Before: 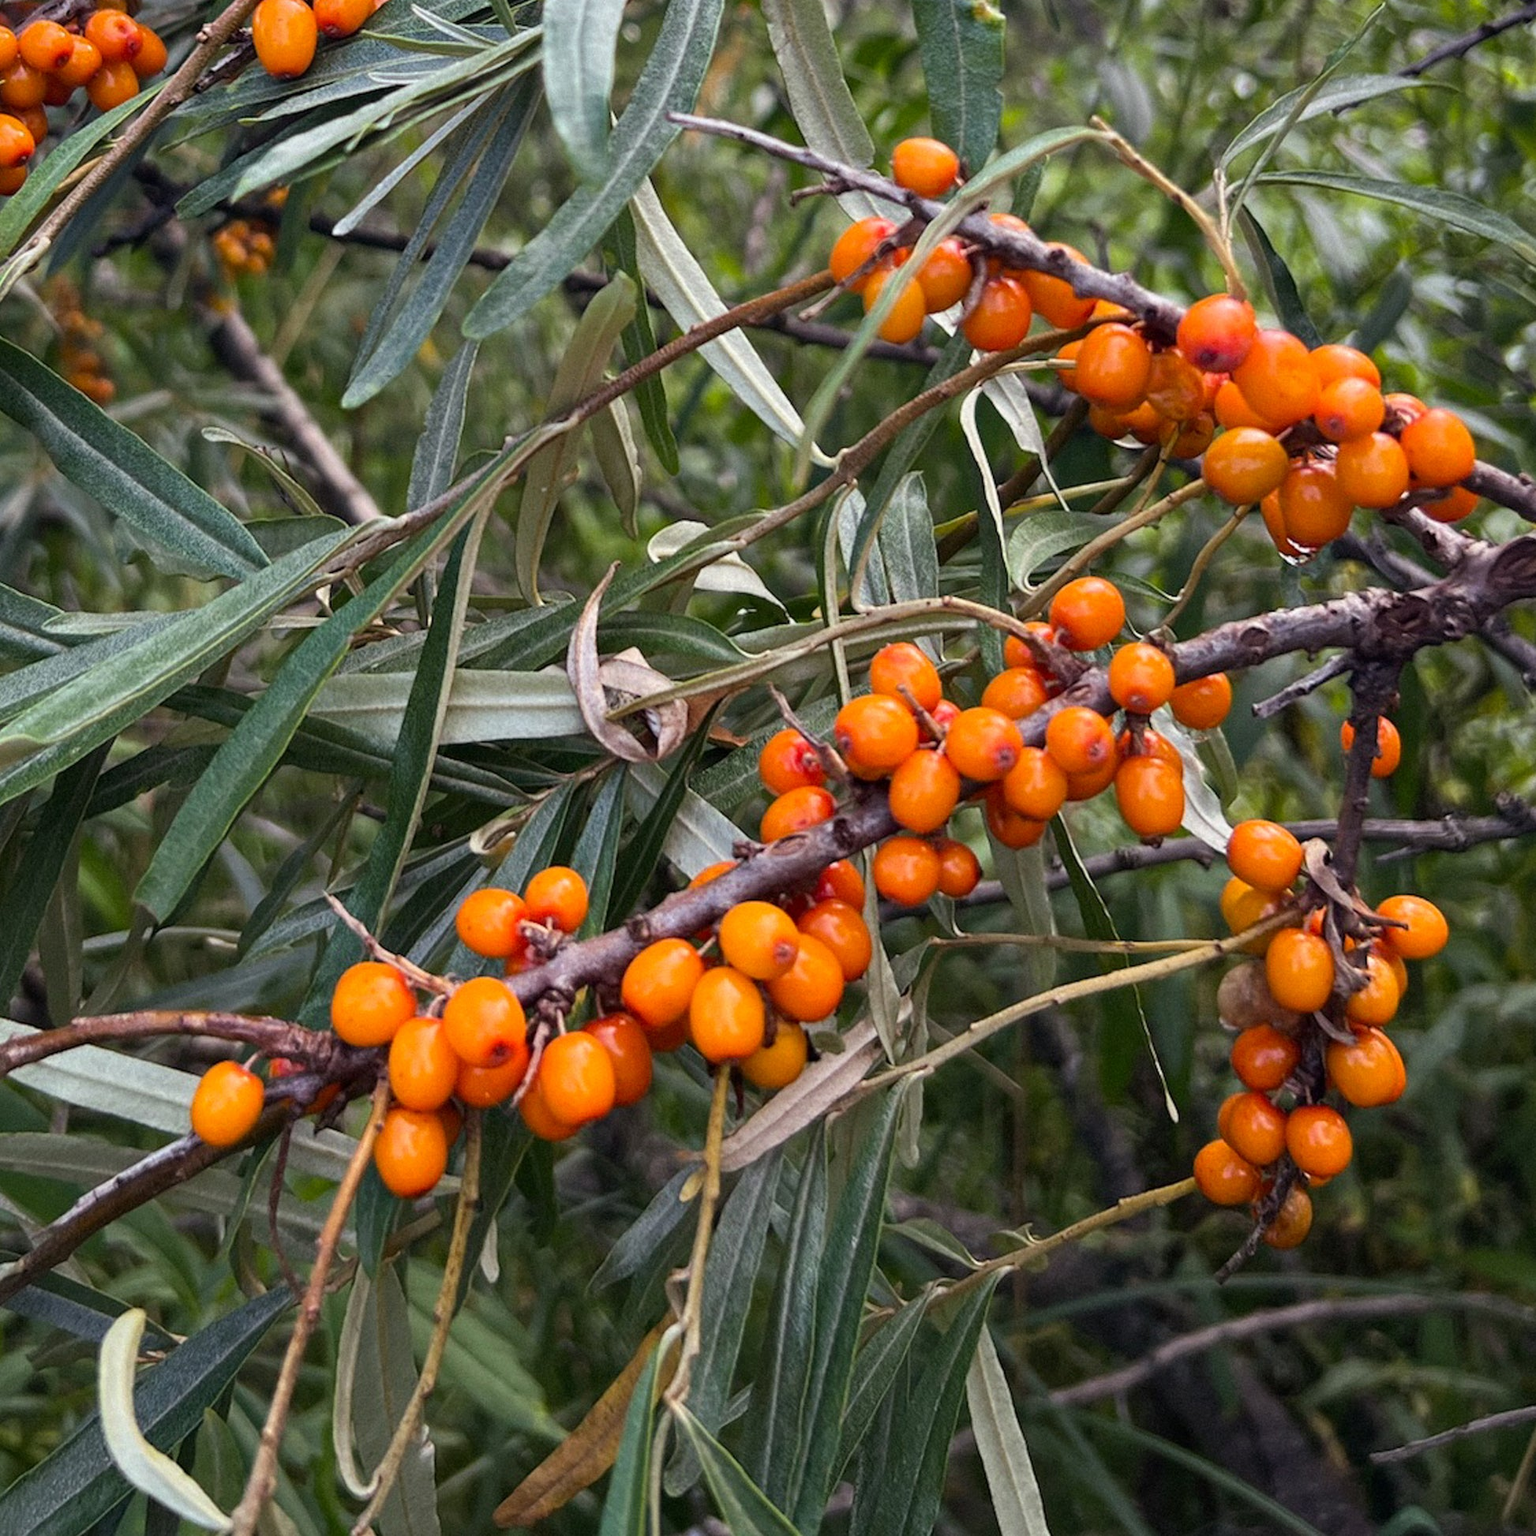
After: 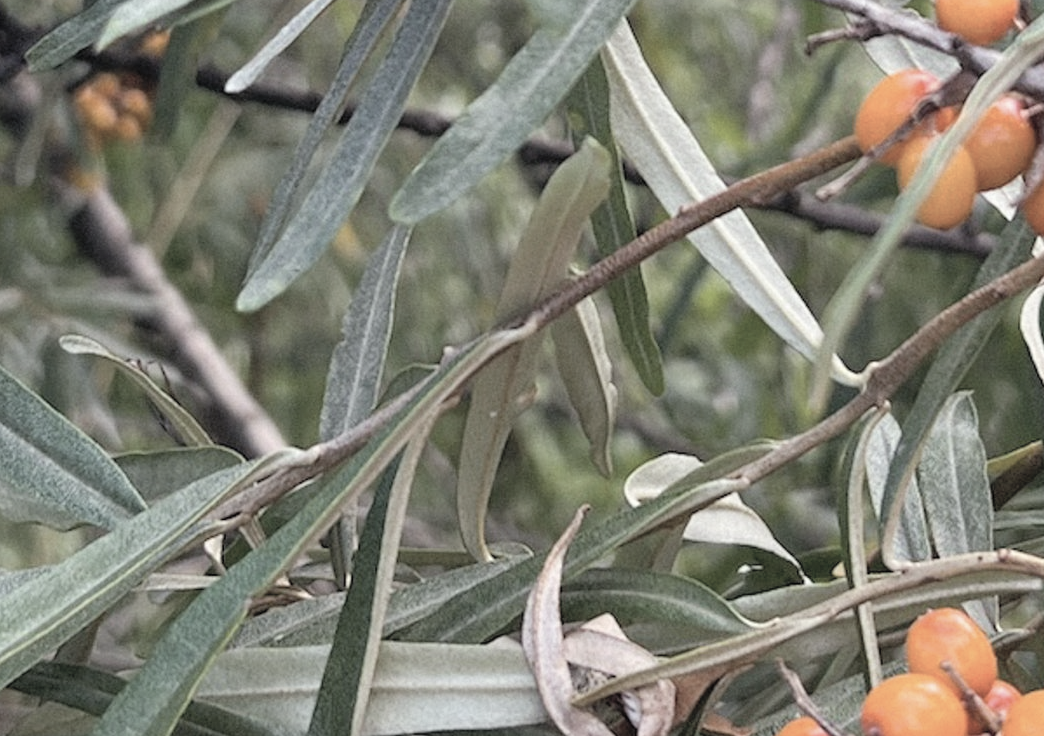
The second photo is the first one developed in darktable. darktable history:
contrast brightness saturation: brightness 0.18, saturation -0.5
crop: left 10.121%, top 10.631%, right 36.218%, bottom 51.526%
